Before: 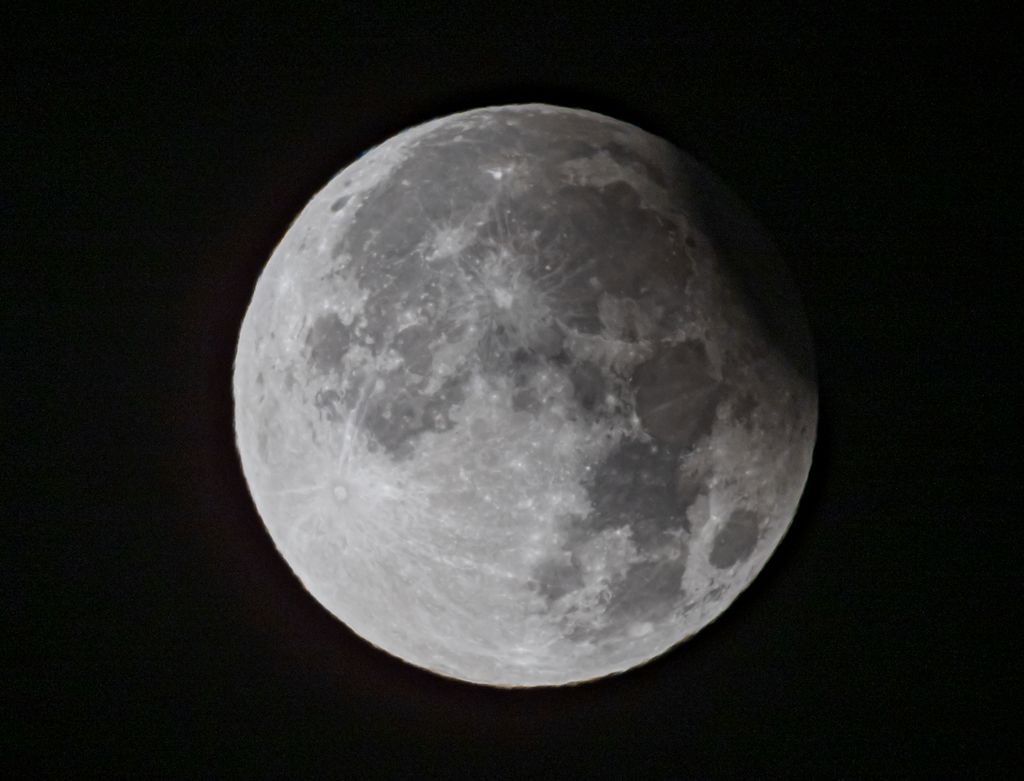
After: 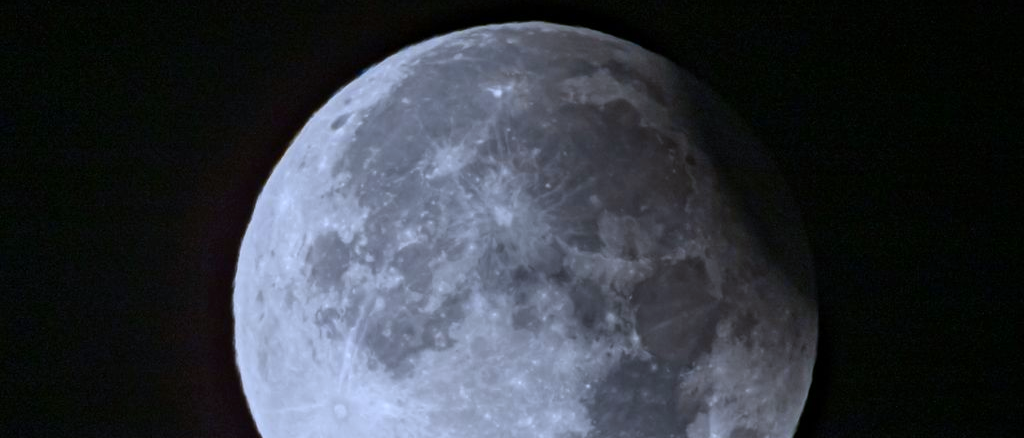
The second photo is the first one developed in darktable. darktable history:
crop and rotate: top 10.605%, bottom 33.274%
contrast brightness saturation: contrast 0.04, saturation 0.16
white balance: red 0.948, green 1.02, blue 1.176
